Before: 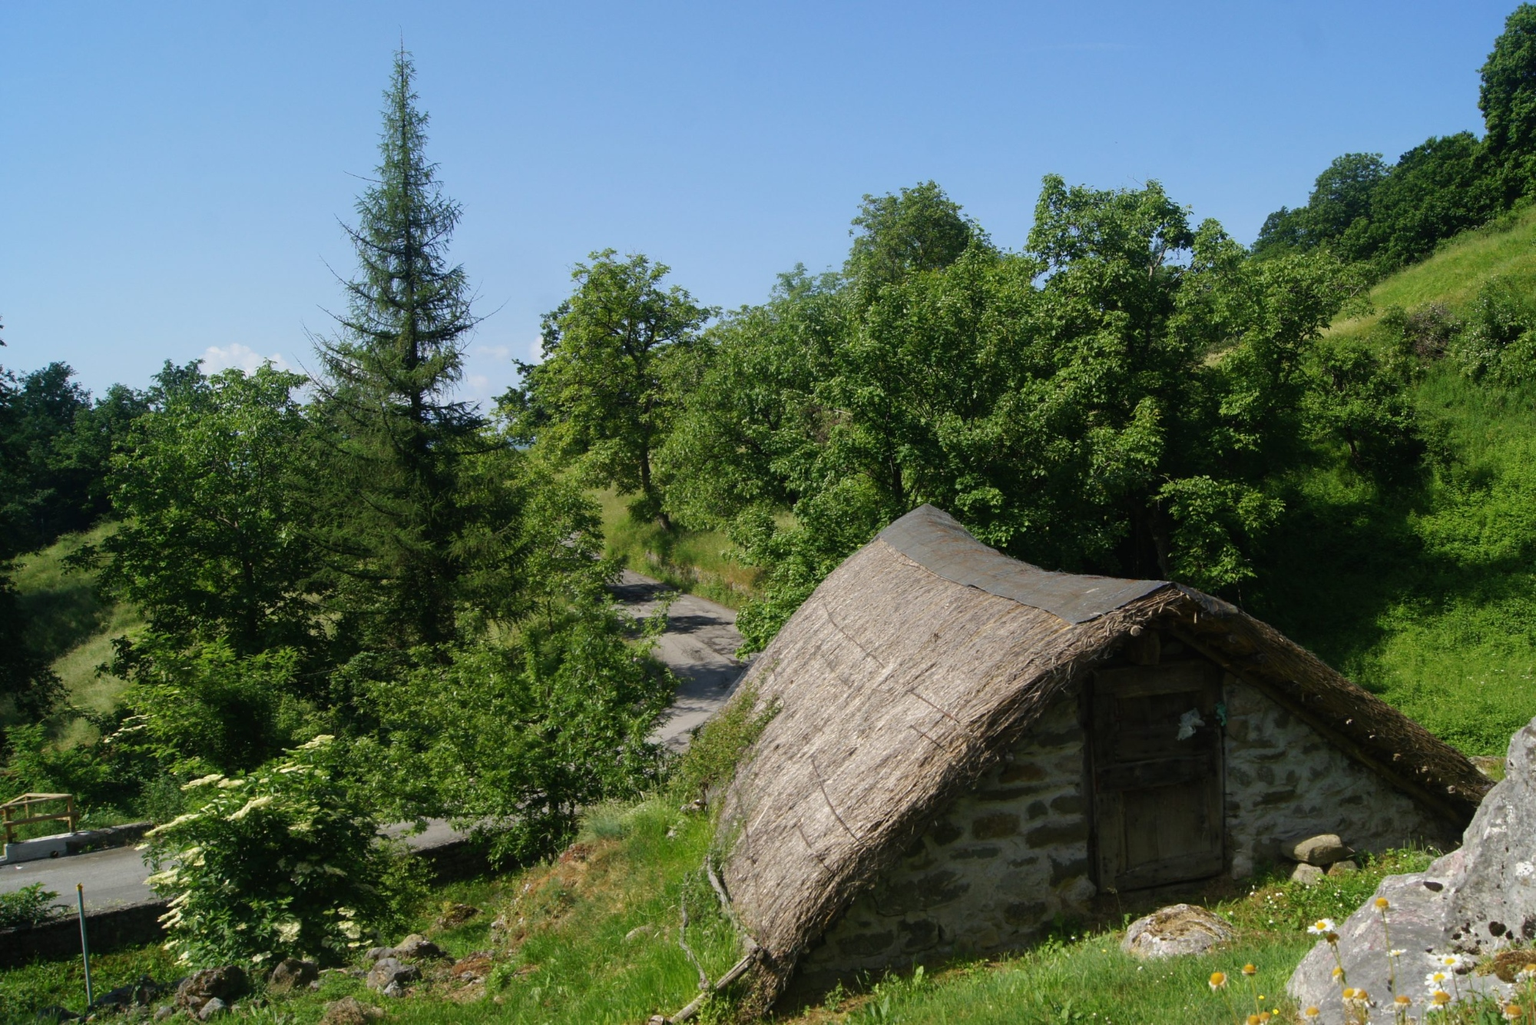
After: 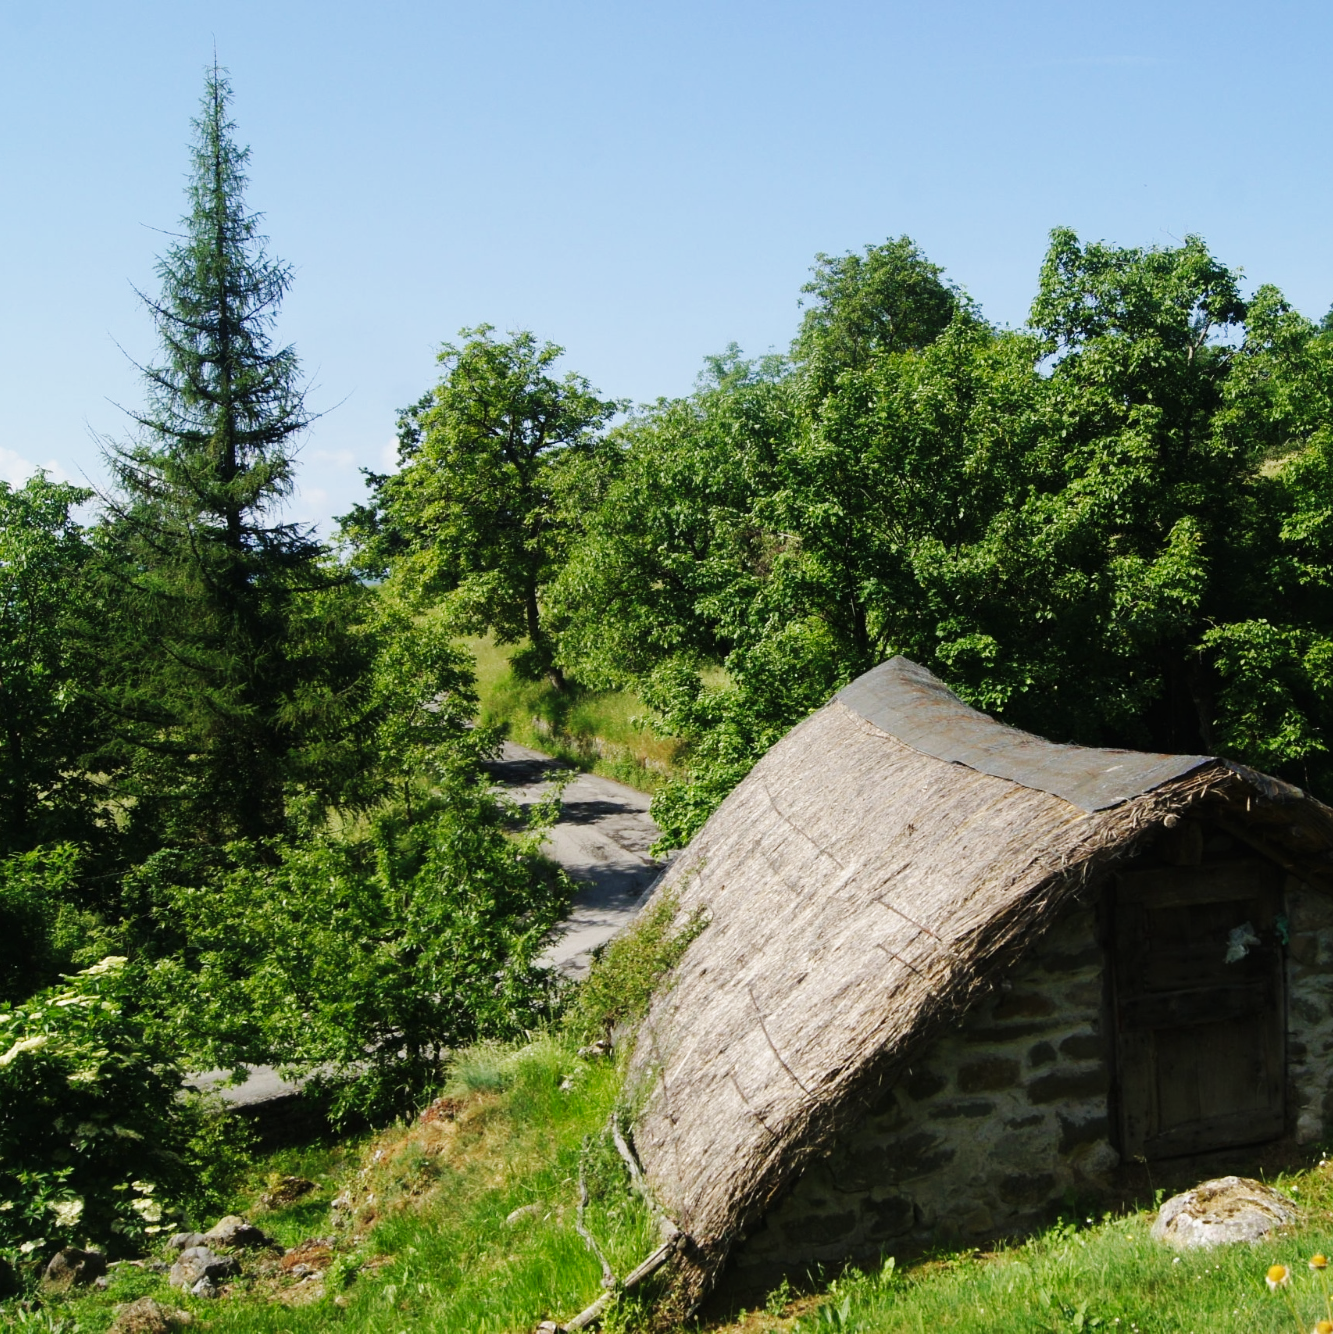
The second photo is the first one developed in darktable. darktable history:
base curve: curves: ch0 [(0, 0) (0.032, 0.025) (0.121, 0.166) (0.206, 0.329) (0.605, 0.79) (1, 1)], preserve colors none
contrast brightness saturation: saturation -0.1
crop: left 15.419%, right 17.914%
